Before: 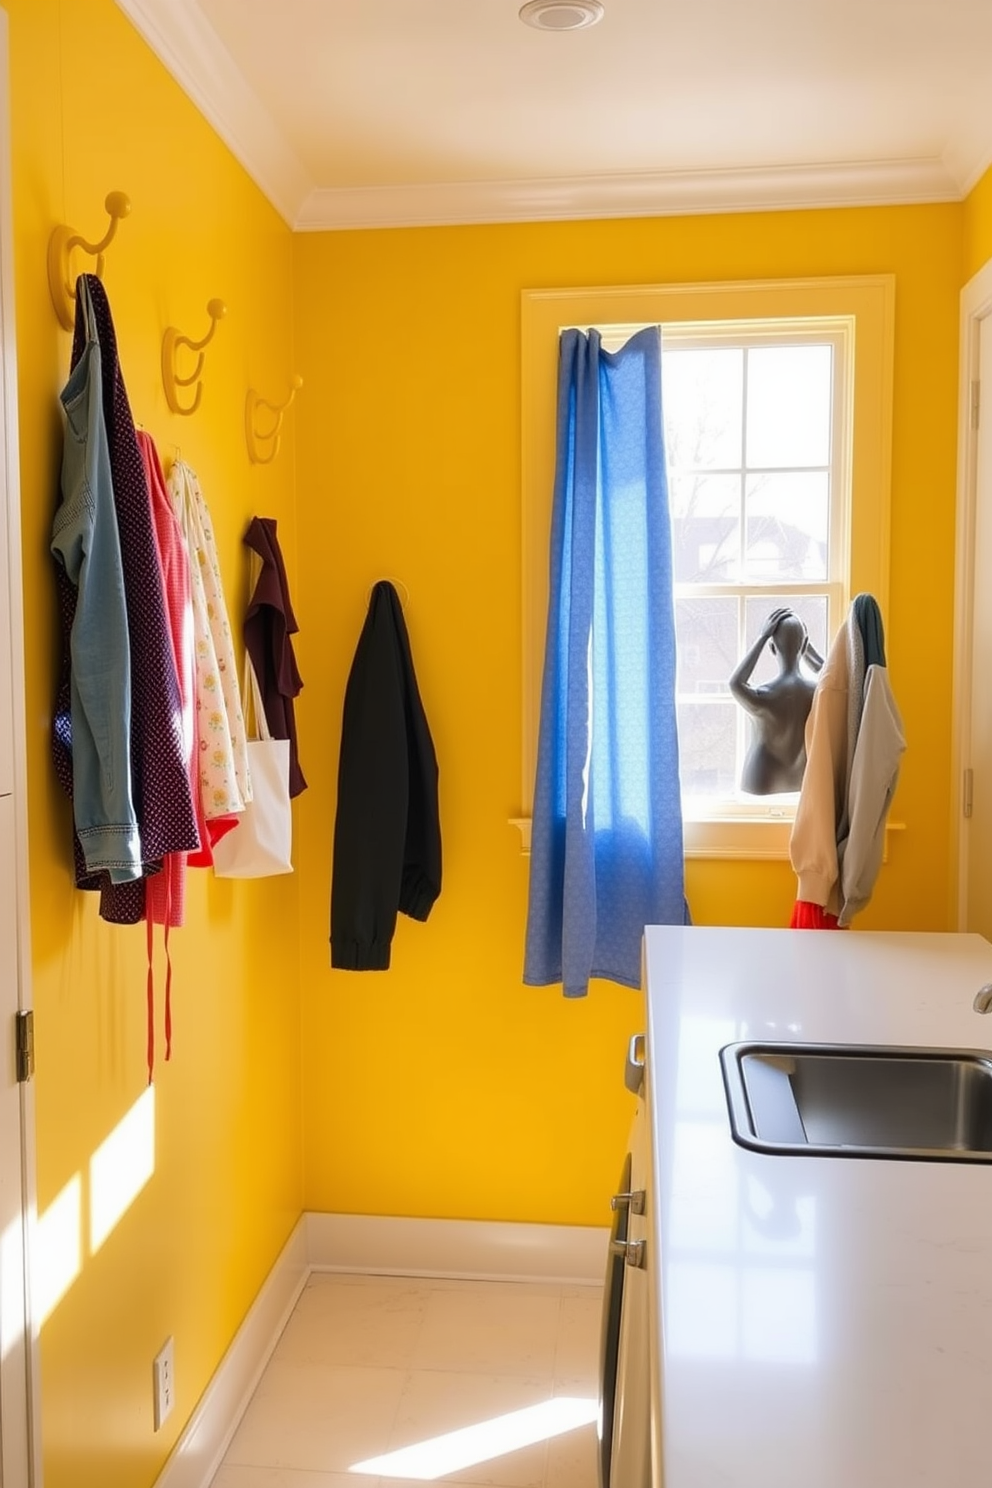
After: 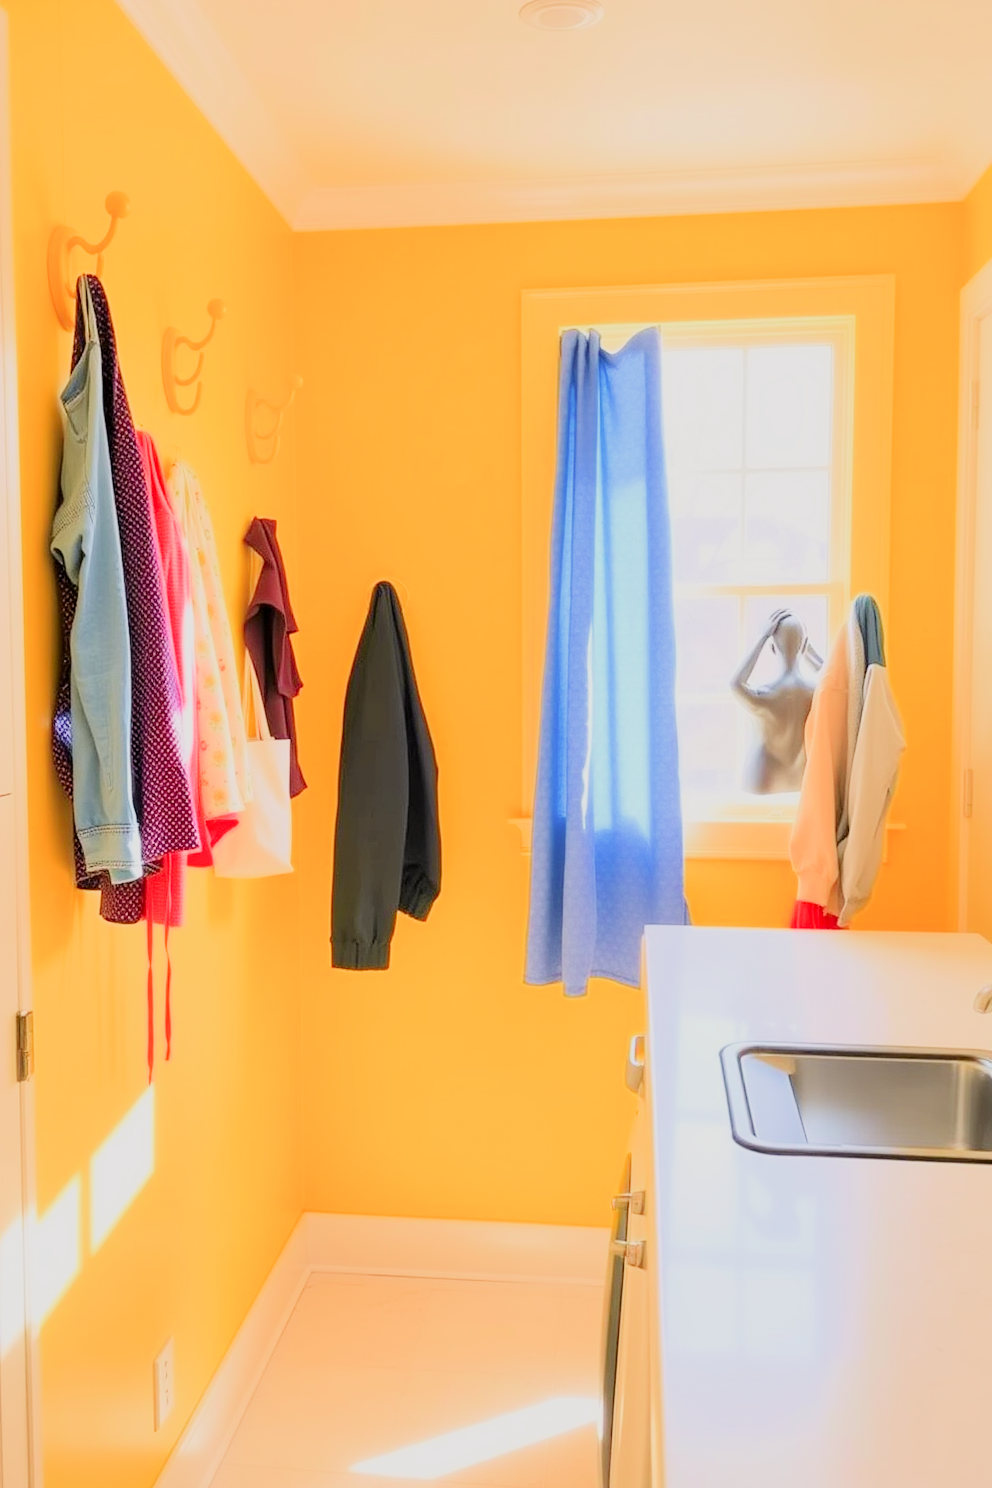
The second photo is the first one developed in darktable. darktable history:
filmic rgb: middle gray luminance 3.44%, black relative exposure -5.92 EV, white relative exposure 6.33 EV, threshold 6 EV, dynamic range scaling 22.4%, target black luminance 0%, hardness 2.33, latitude 45.85%, contrast 0.78, highlights saturation mix 100%, shadows ↔ highlights balance 0.033%, add noise in highlights 0, preserve chrominance max RGB, color science v3 (2019), use custom middle-gray values true, iterations of high-quality reconstruction 0, contrast in highlights soft, enable highlight reconstruction true
tone curve: curves: ch0 [(0, 0) (0.091, 0.066) (0.184, 0.16) (0.491, 0.519) (0.748, 0.765) (1, 0.919)]; ch1 [(0, 0) (0.179, 0.173) (0.322, 0.32) (0.424, 0.424) (0.502, 0.504) (0.56, 0.575) (0.631, 0.675) (0.777, 0.806) (1, 1)]; ch2 [(0, 0) (0.434, 0.447) (0.497, 0.498) (0.539, 0.566) (0.676, 0.691) (1, 1)], color space Lab, independent channels, preserve colors none
